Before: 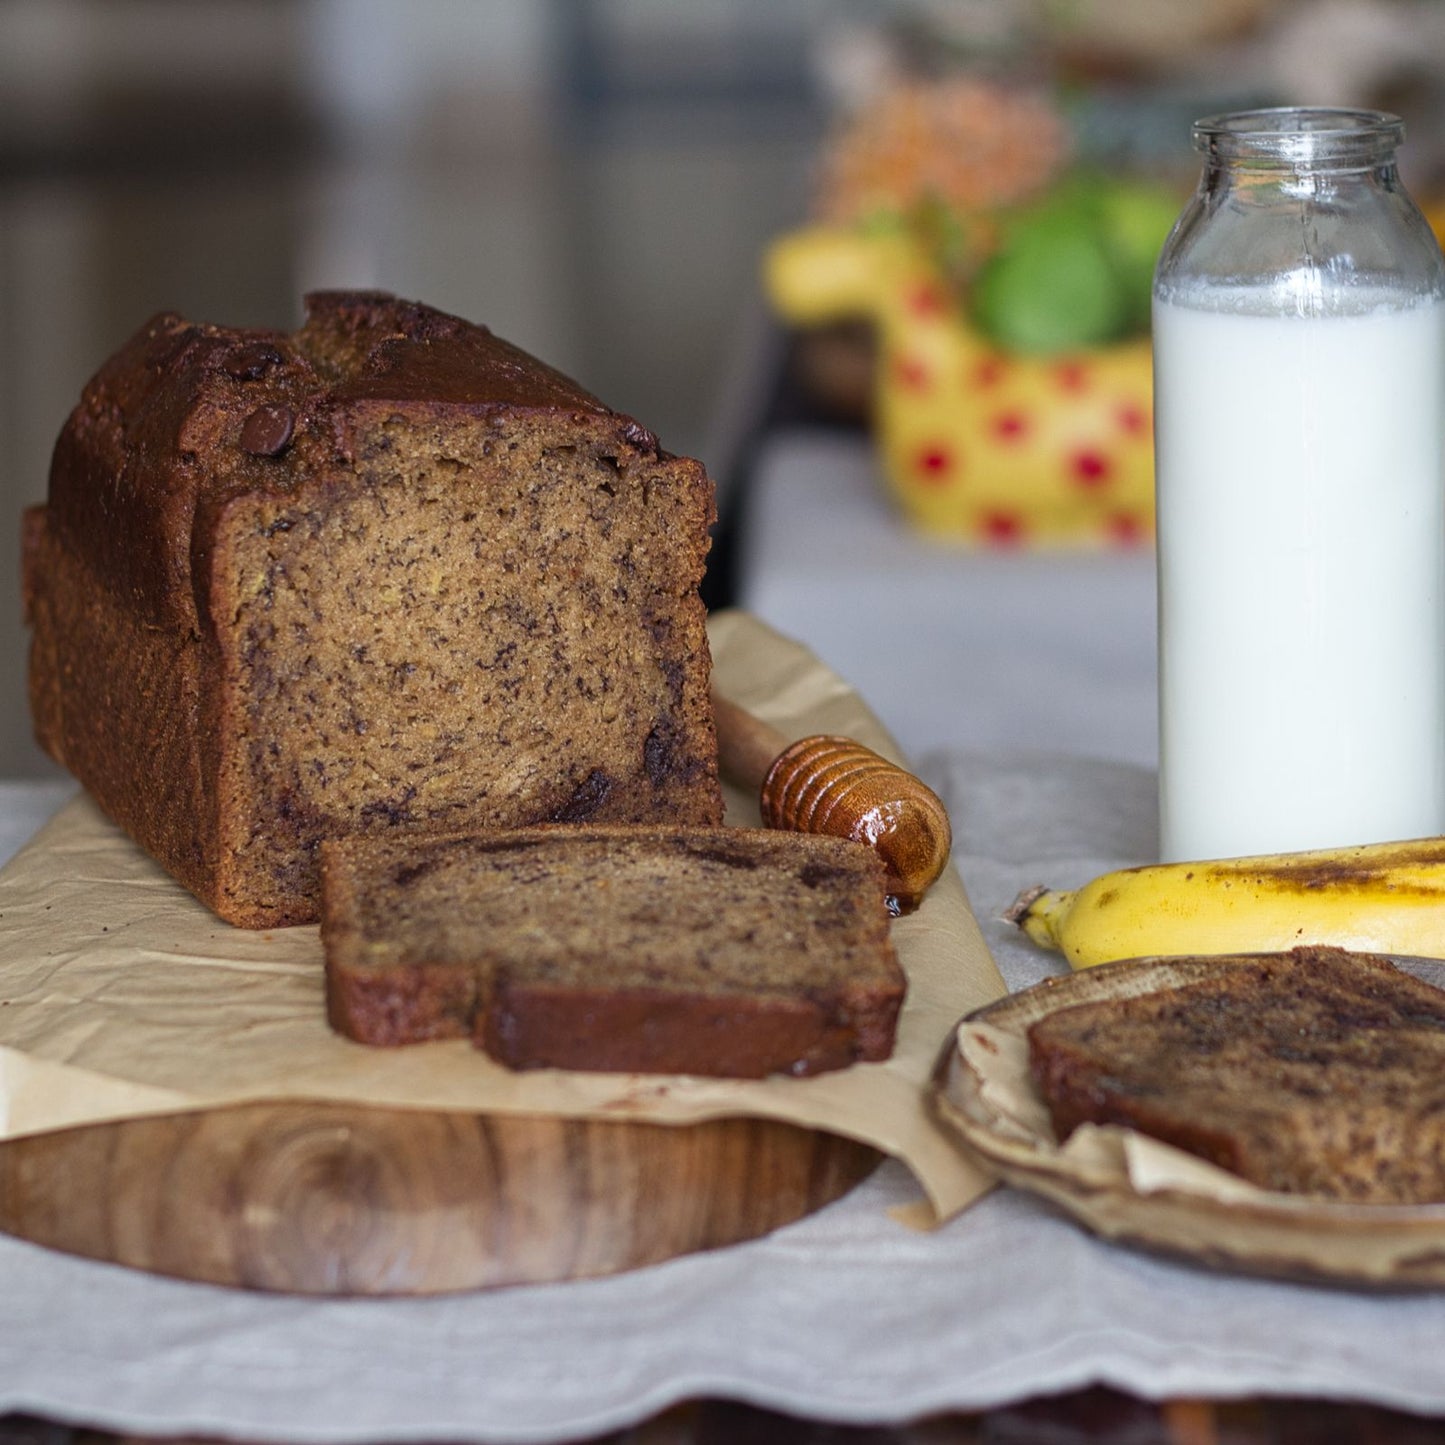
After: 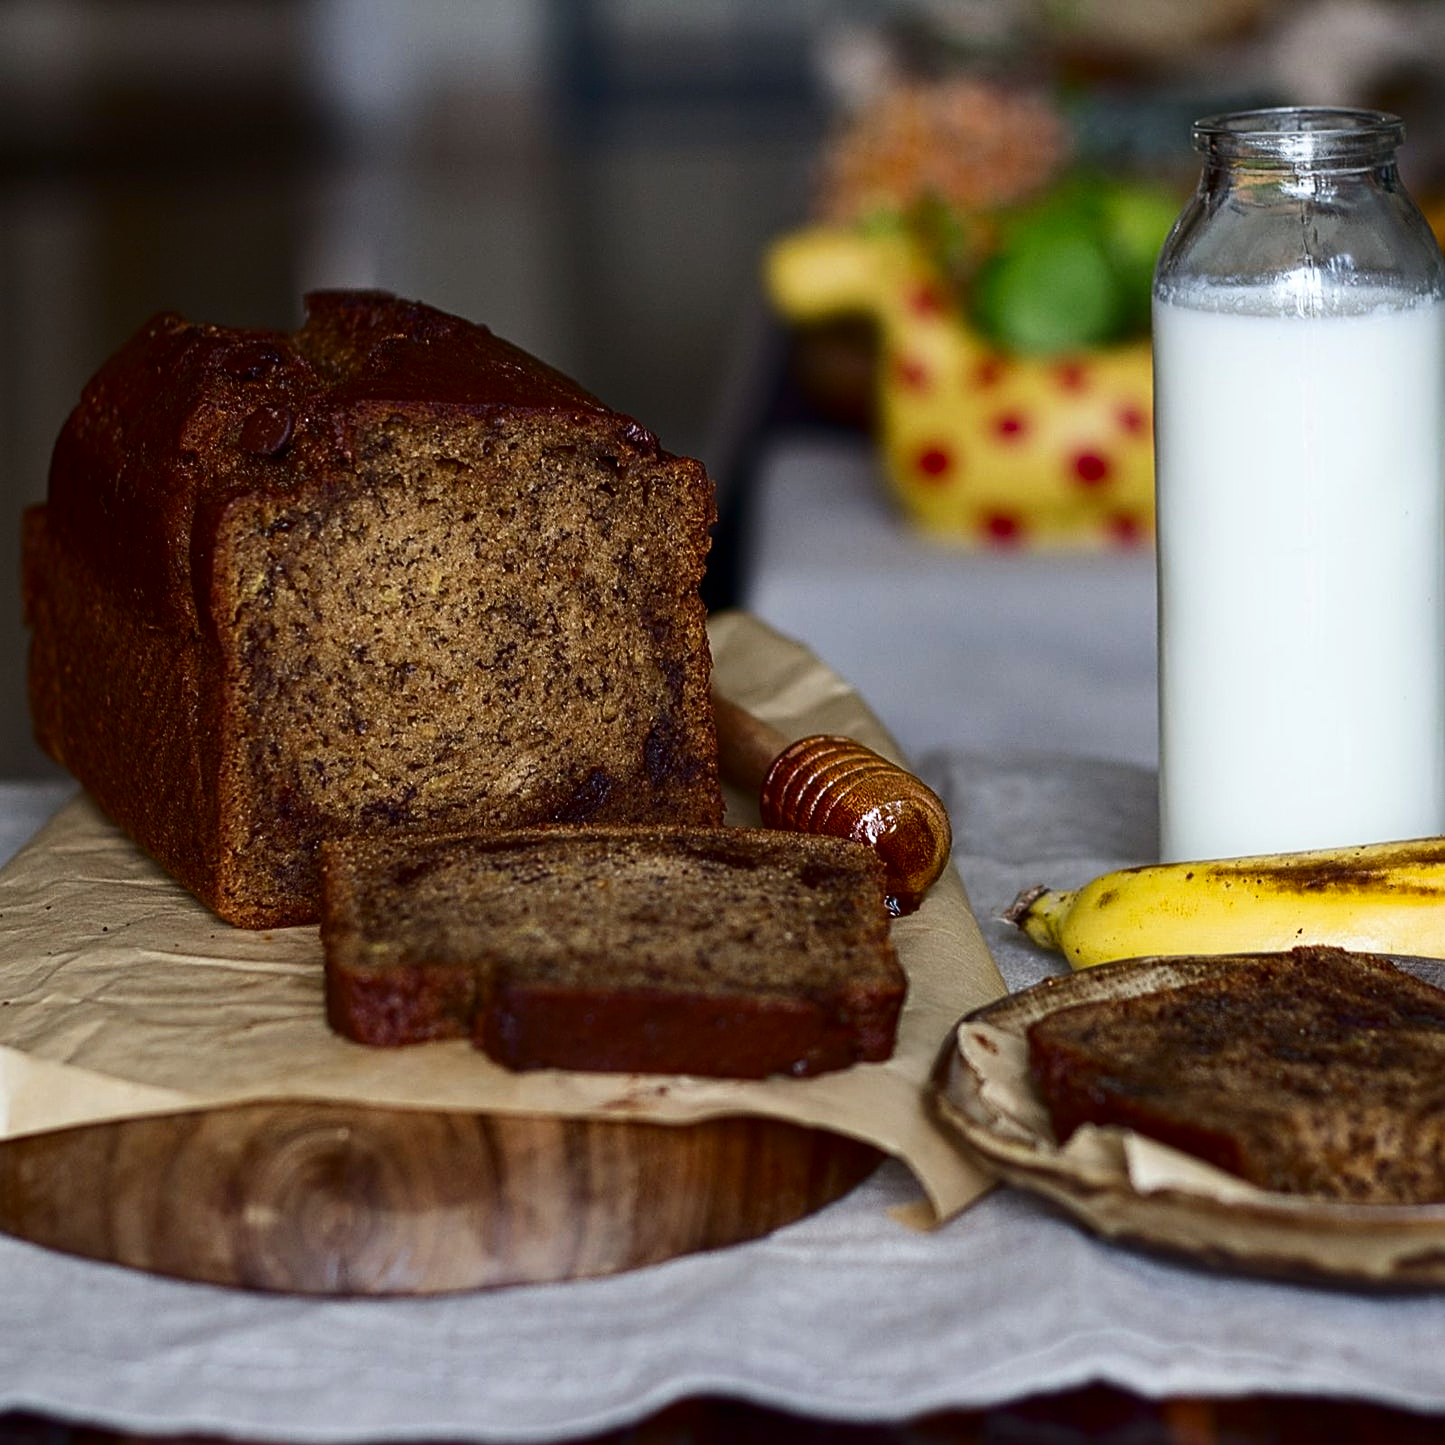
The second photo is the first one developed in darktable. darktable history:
contrast brightness saturation: contrast 0.19, brightness -0.24, saturation 0.11
white balance: emerald 1
sharpen: on, module defaults
